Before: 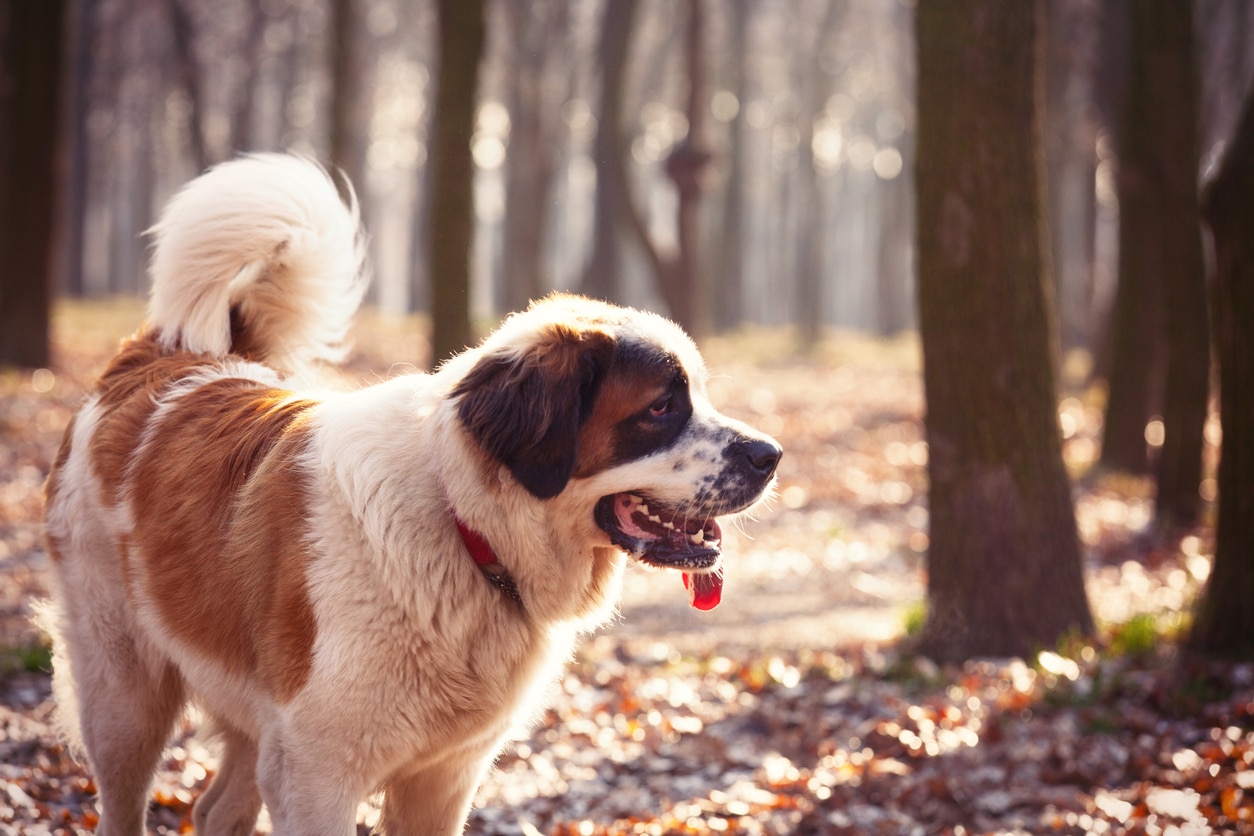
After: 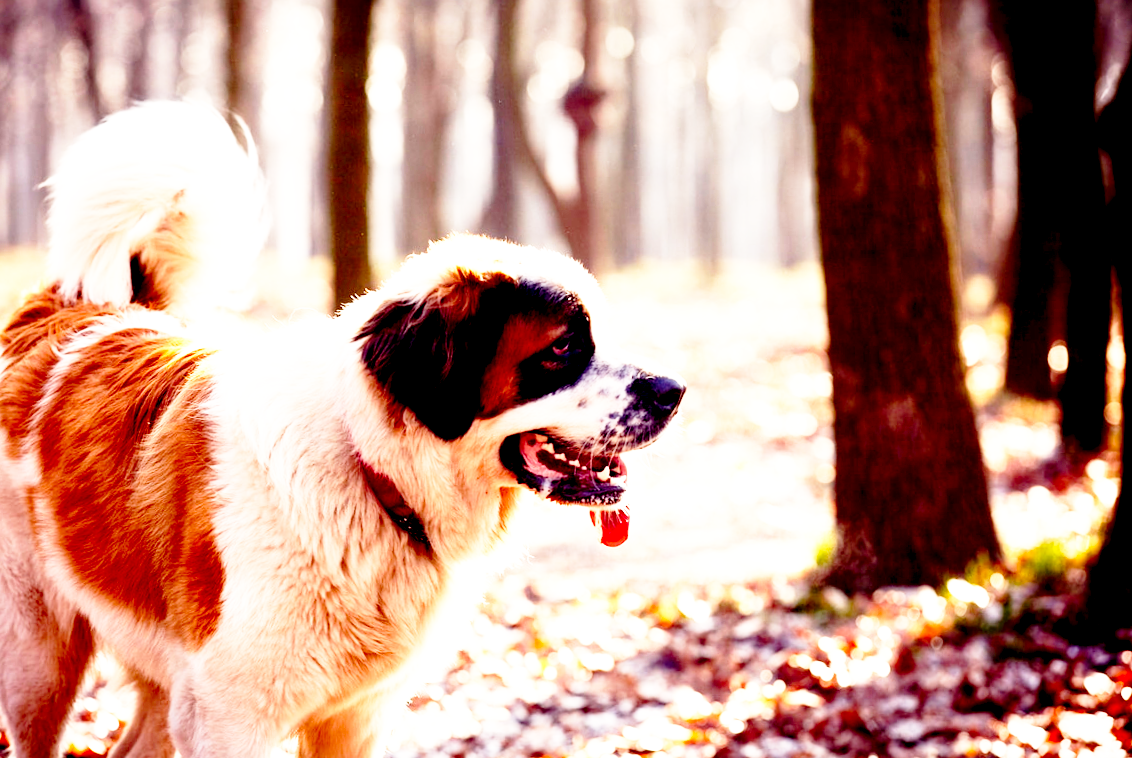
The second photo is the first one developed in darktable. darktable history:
exposure: black level correction 0.039, exposure 0.498 EV, compensate exposure bias true, compensate highlight preservation false
base curve: curves: ch0 [(0, 0) (0.026, 0.03) (0.109, 0.232) (0.351, 0.748) (0.669, 0.968) (1, 1)], preserve colors none
crop and rotate: angle 1.52°, left 6.096%, top 5.68%
